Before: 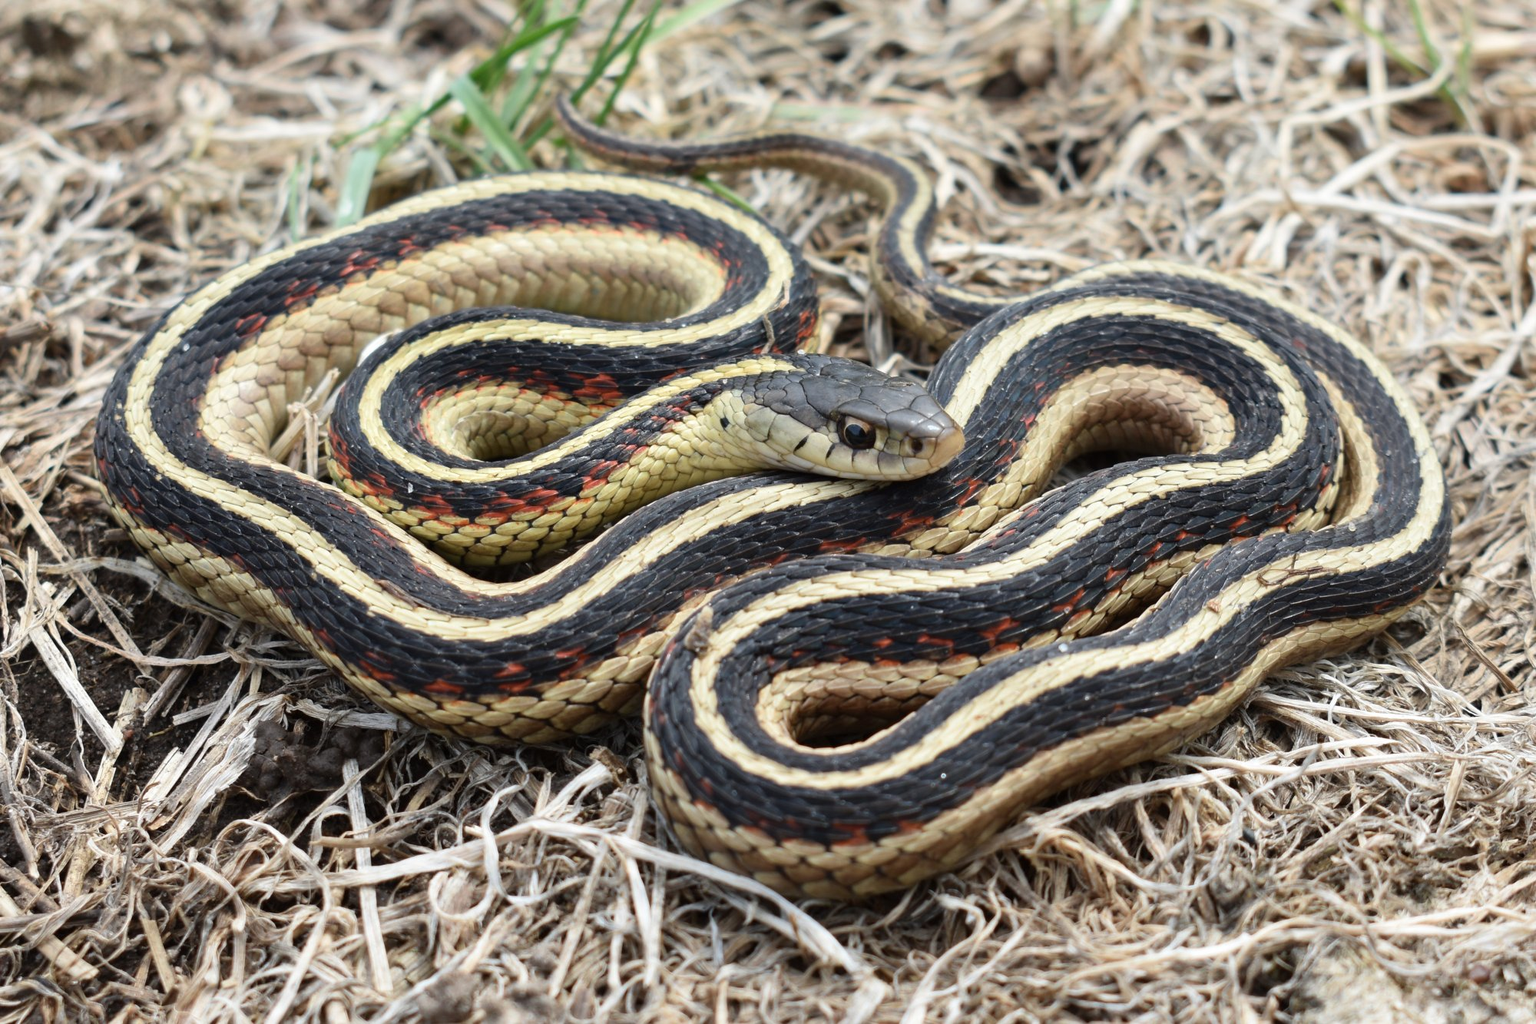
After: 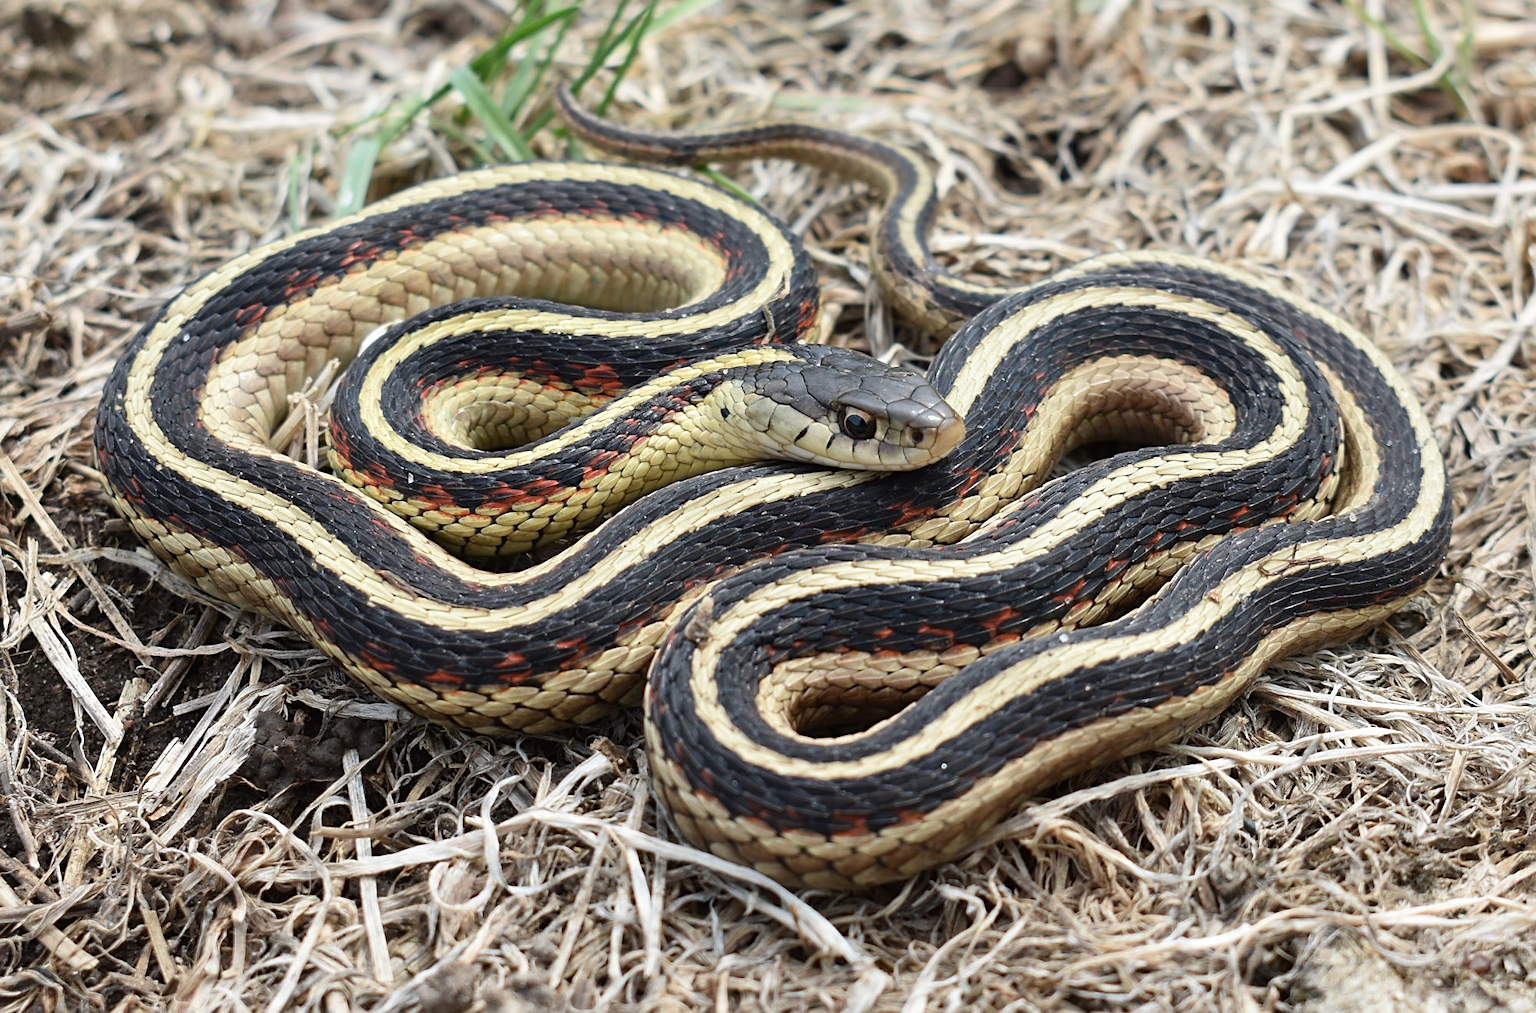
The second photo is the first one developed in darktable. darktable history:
sharpen: on, module defaults
crop: top 1.049%, right 0.001%
